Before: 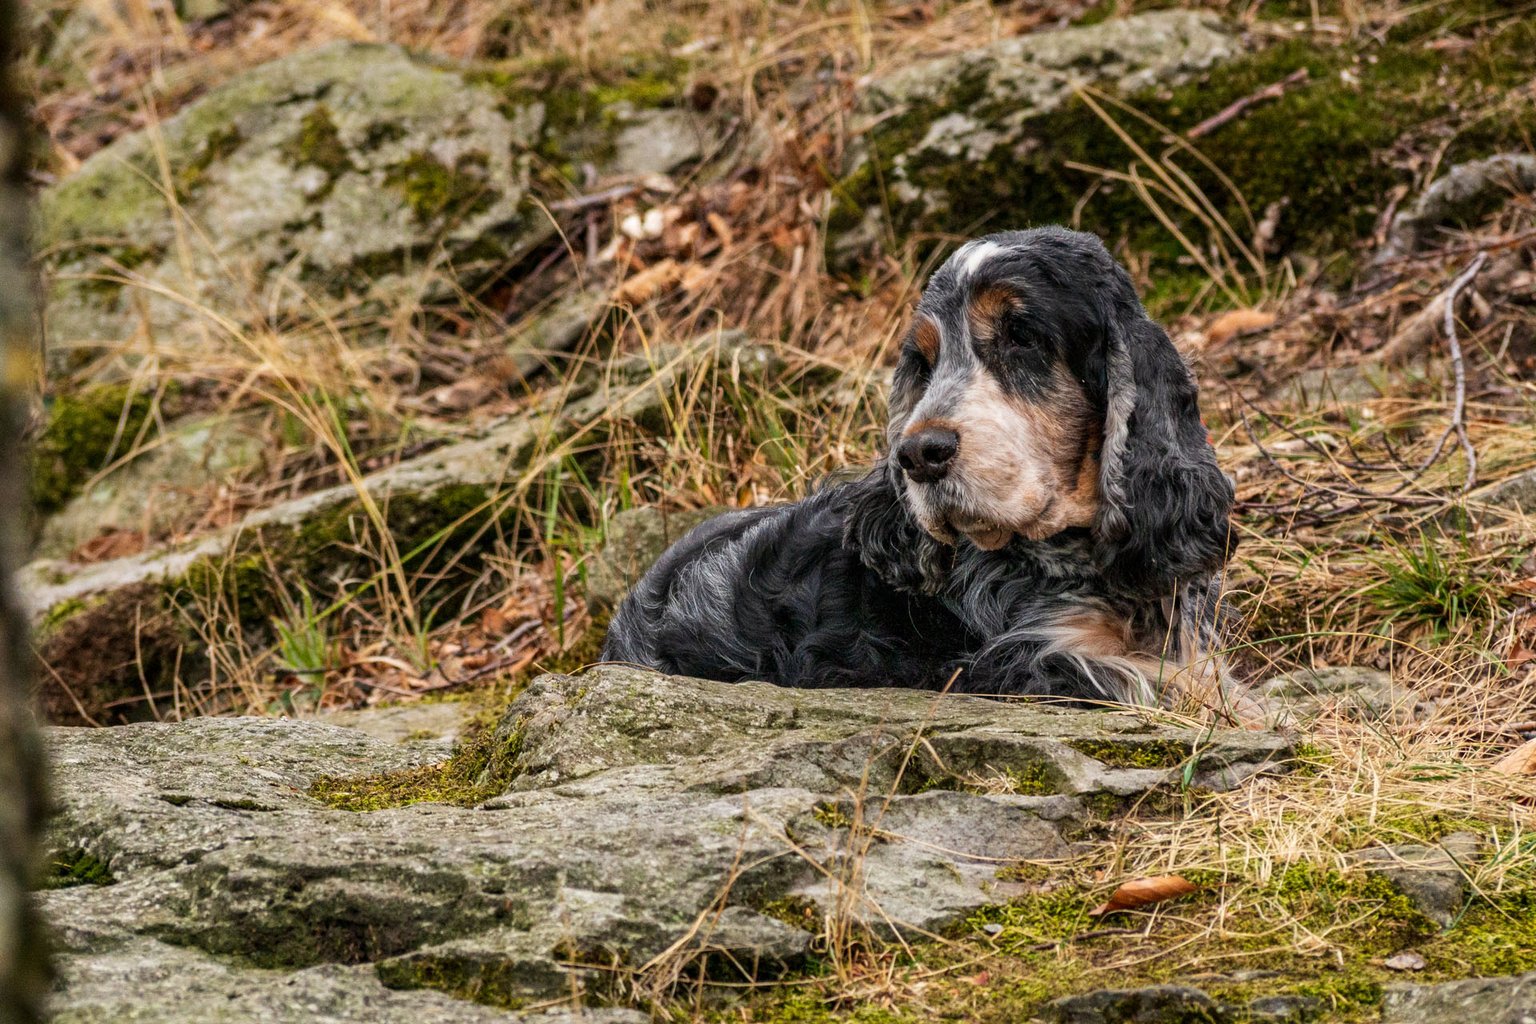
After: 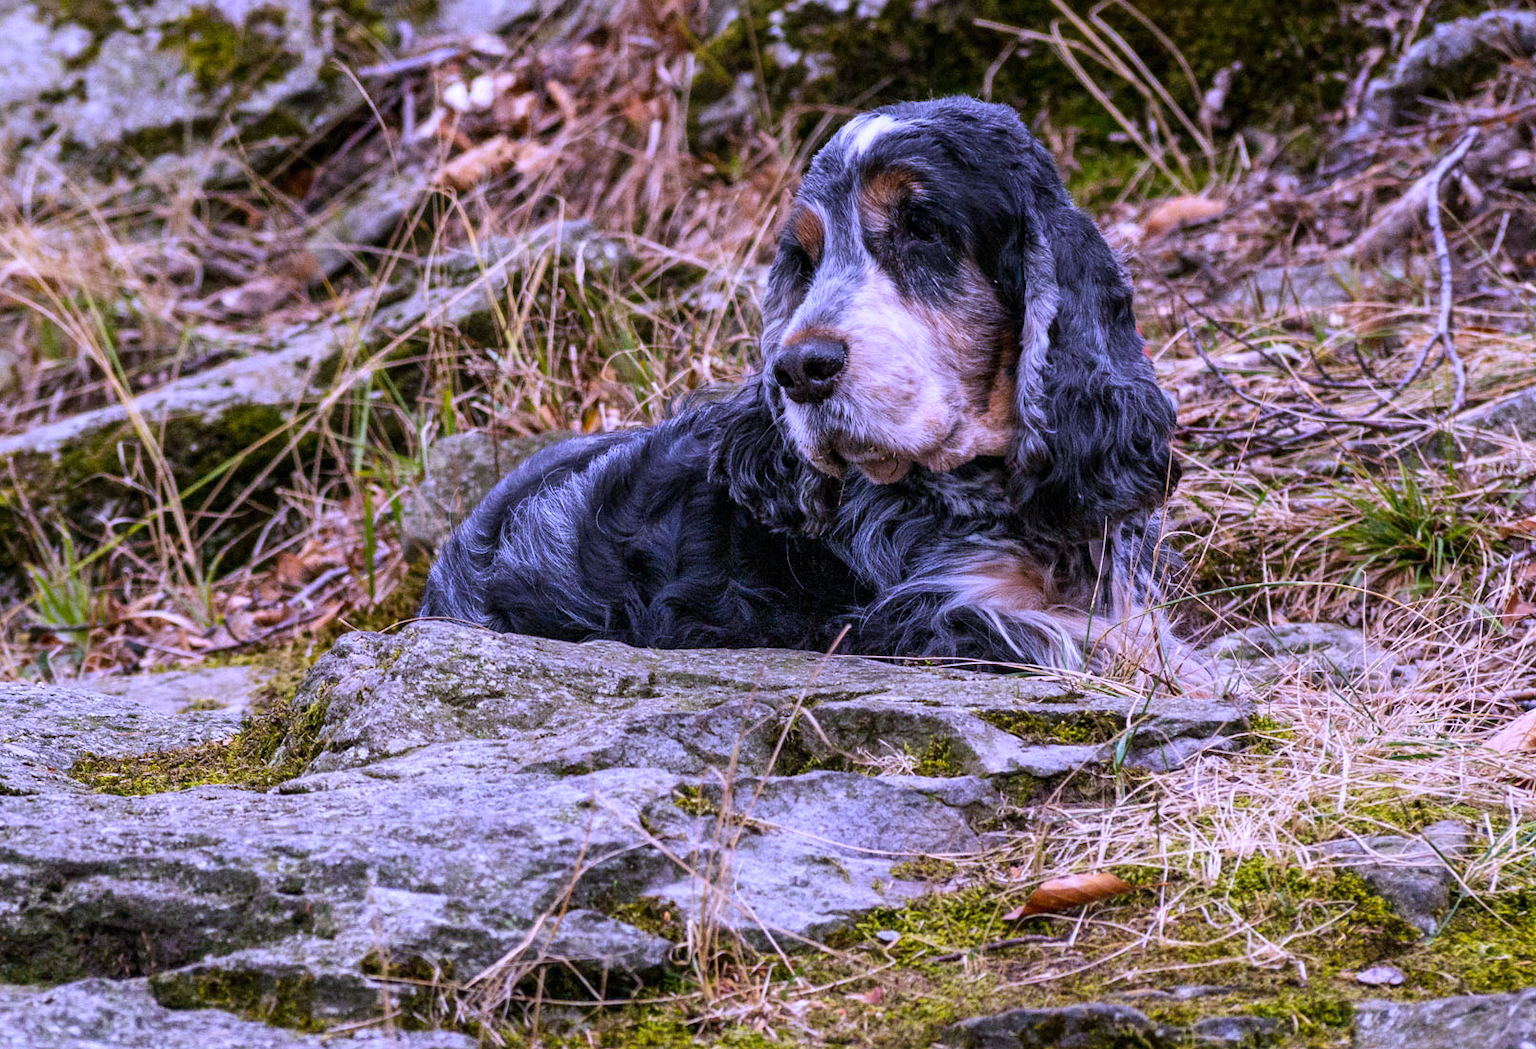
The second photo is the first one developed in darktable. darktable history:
crop: left 16.315%, top 14.246%
white balance: red 0.98, blue 1.61
tone equalizer: on, module defaults
